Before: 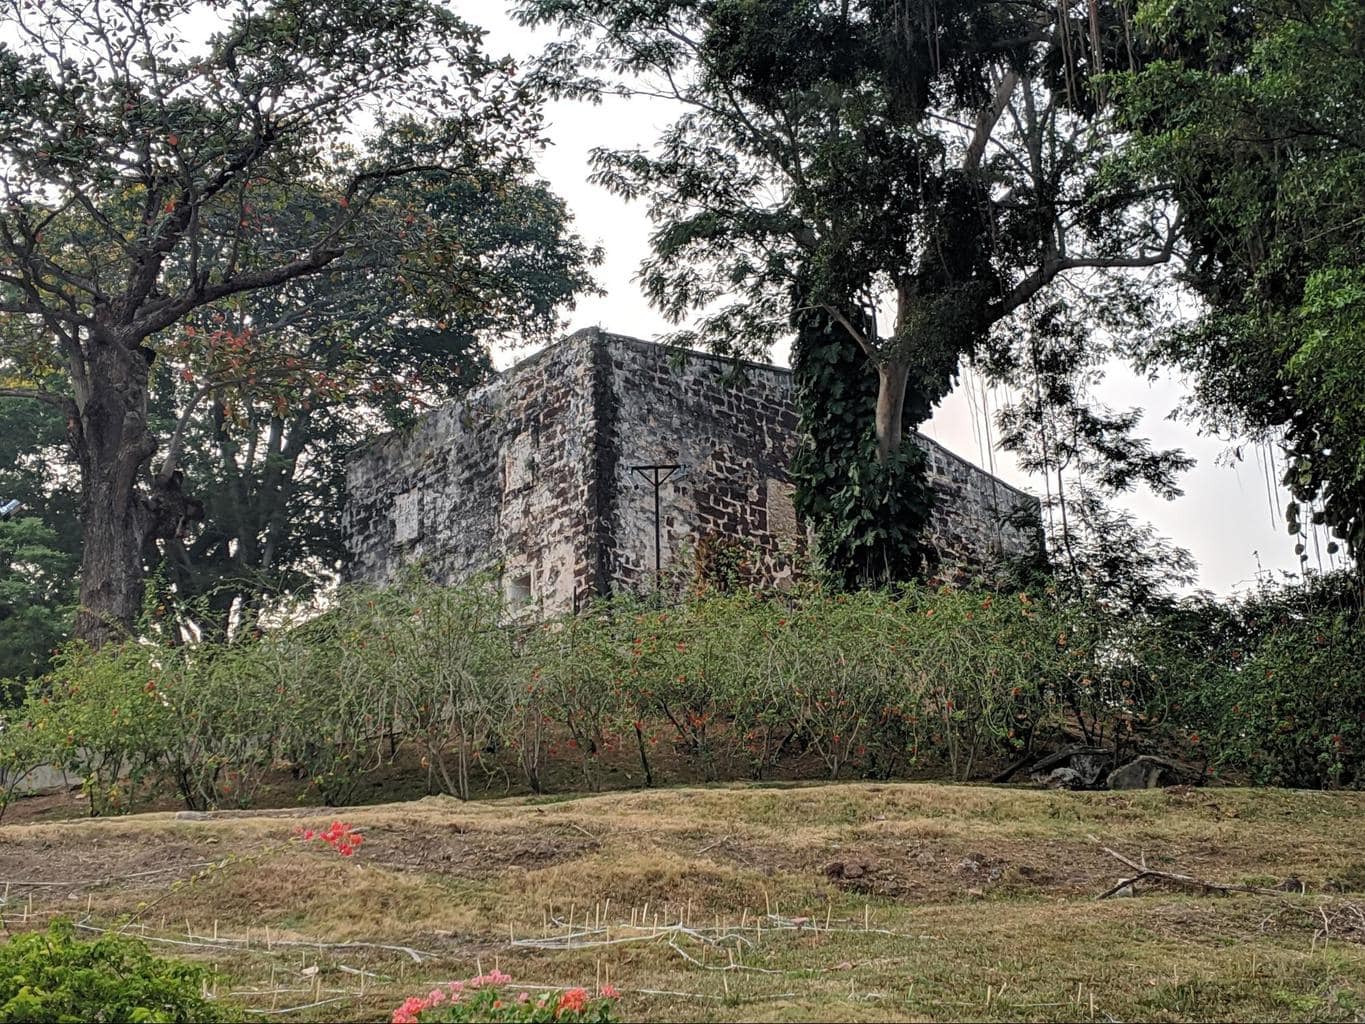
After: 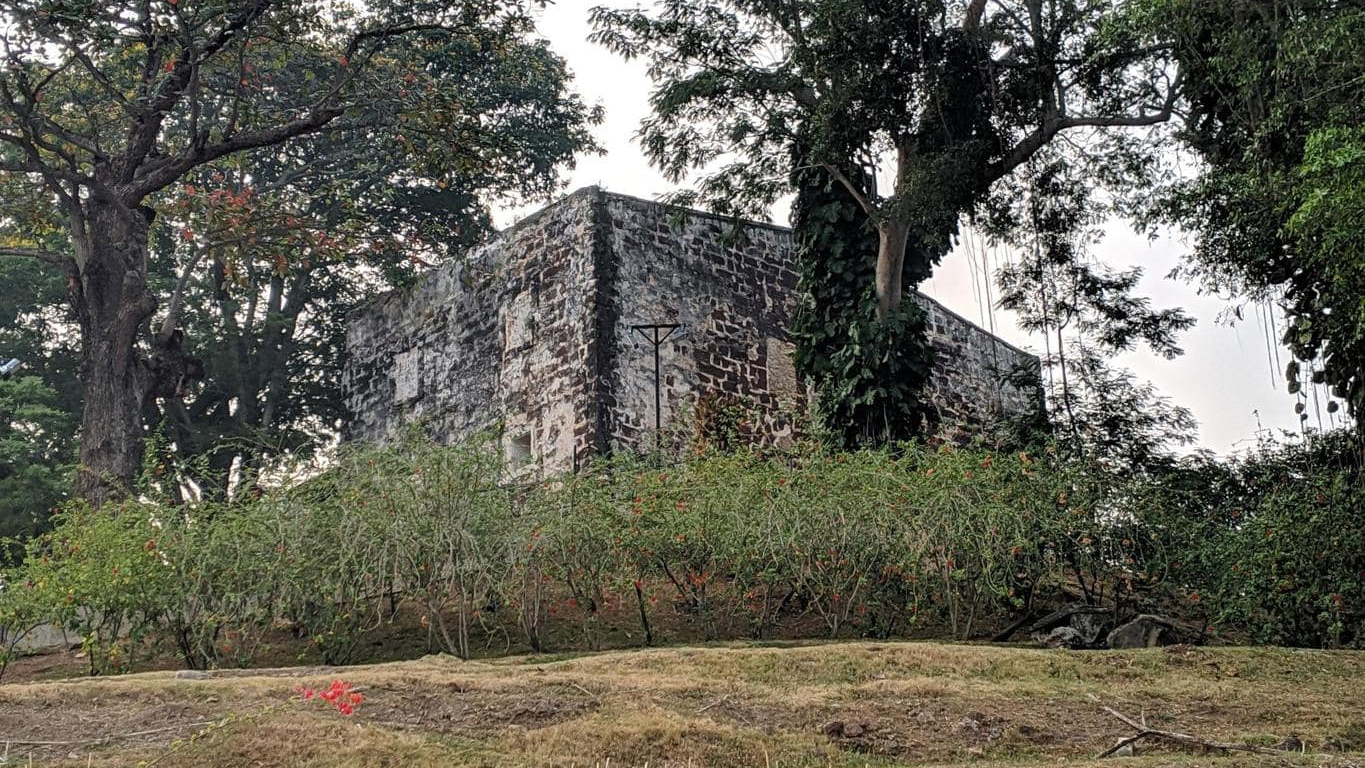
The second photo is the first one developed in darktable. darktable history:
crop: top 13.819%, bottom 11.169%
grain: coarseness 0.09 ISO
